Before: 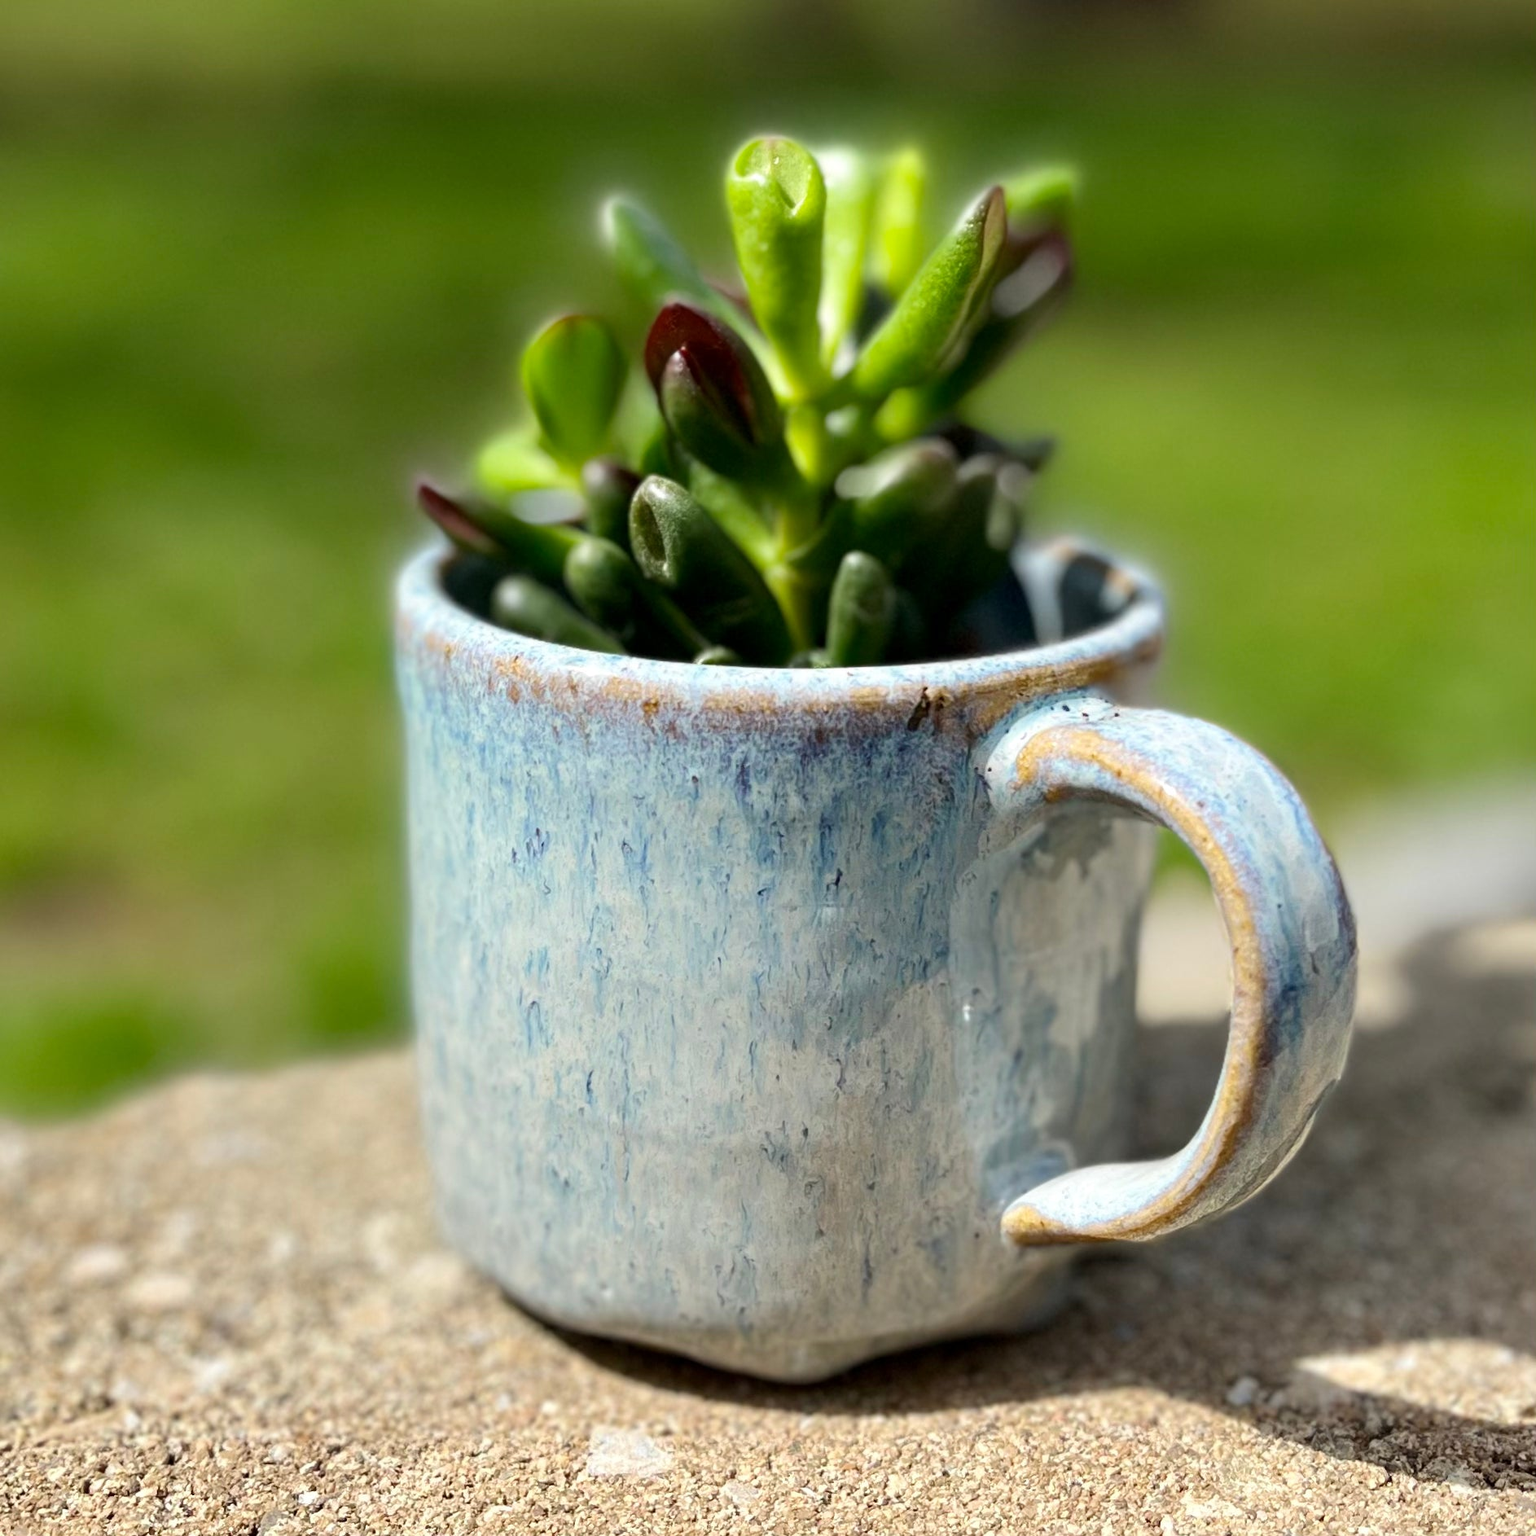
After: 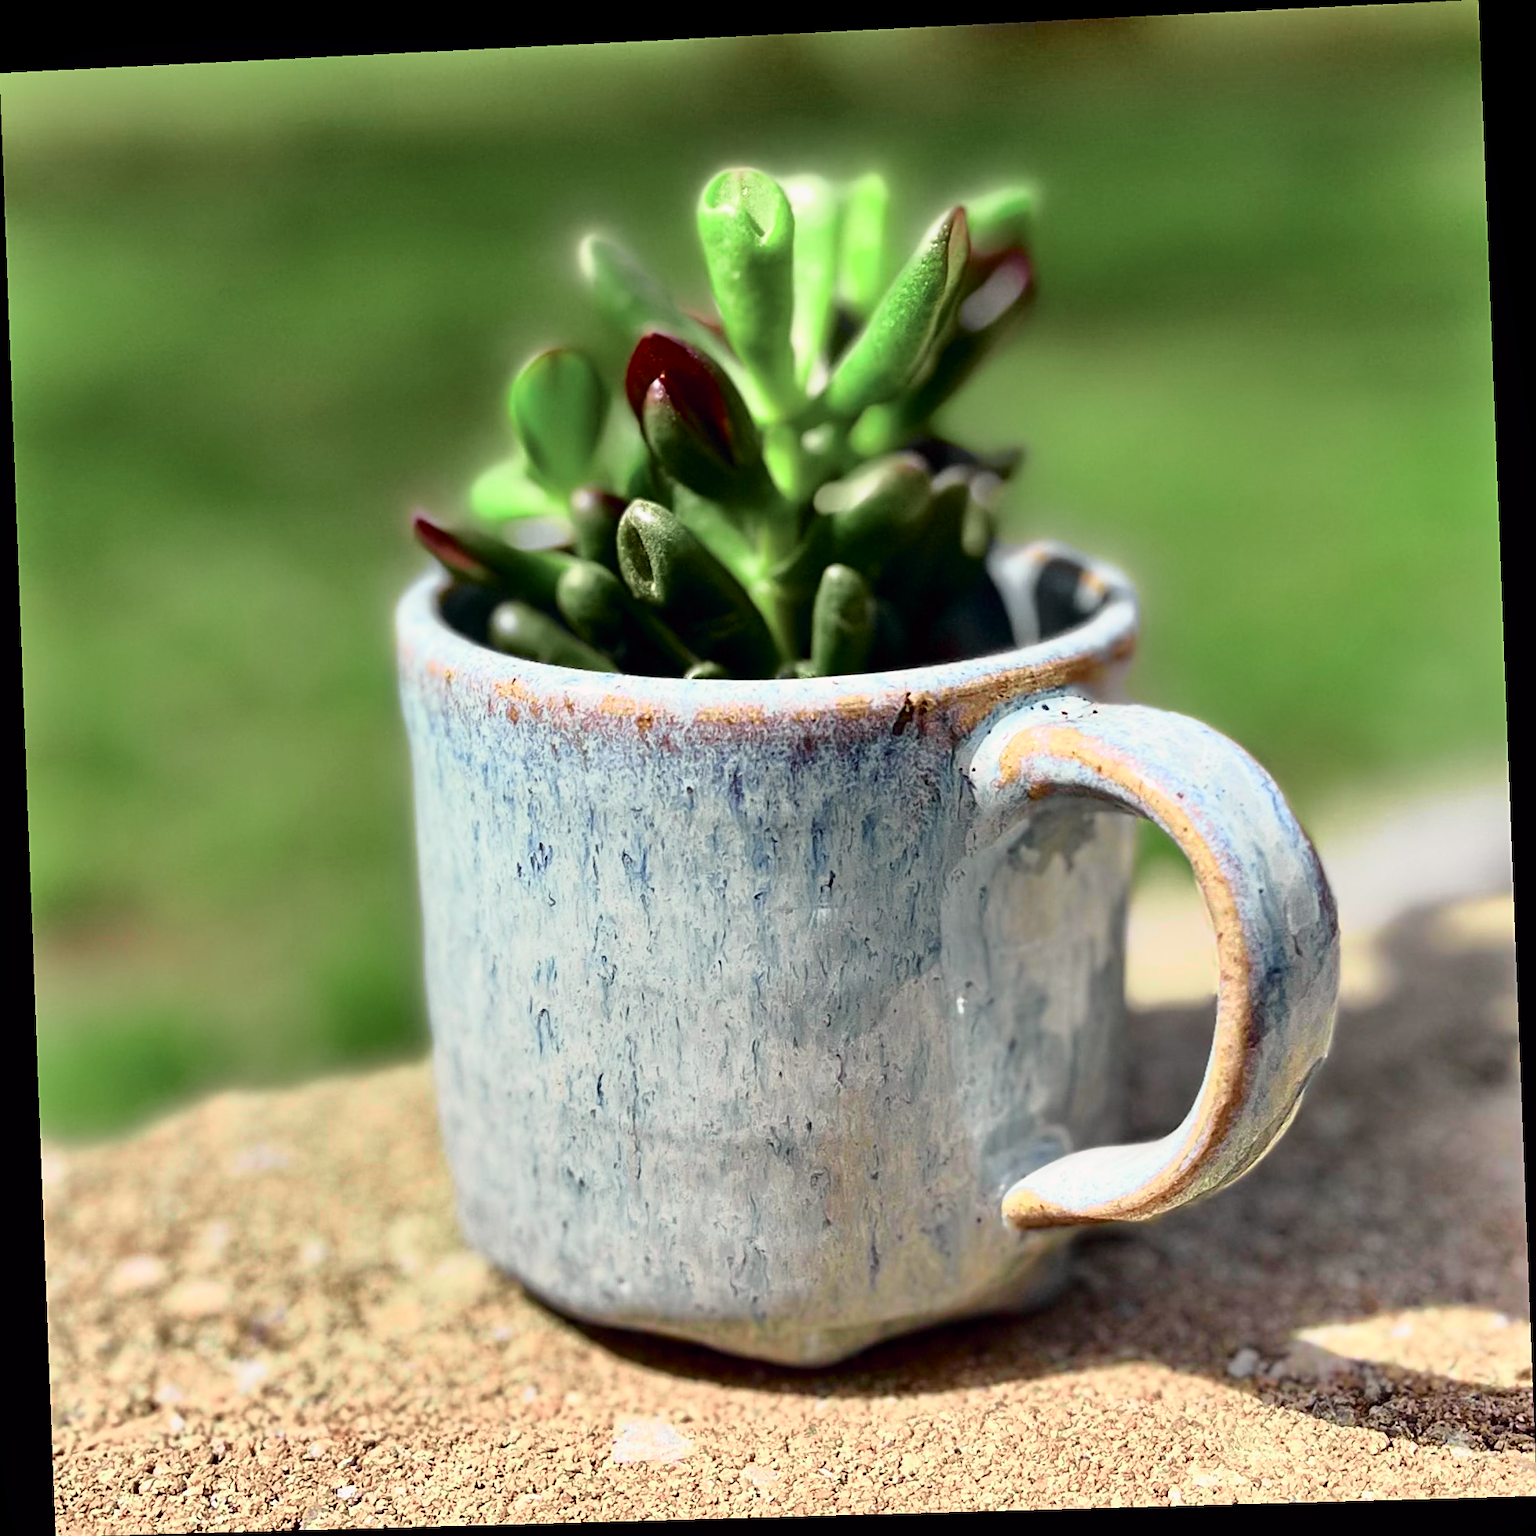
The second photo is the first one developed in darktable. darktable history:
color zones: curves: ch2 [(0, 0.5) (0.143, 0.517) (0.286, 0.571) (0.429, 0.522) (0.571, 0.5) (0.714, 0.5) (0.857, 0.5) (1, 0.5)]
color correction: highlights b* 3
sharpen: on, module defaults
shadows and highlights: low approximation 0.01, soften with gaussian
tone curve: curves: ch0 [(0, 0) (0.105, 0.068) (0.195, 0.162) (0.283, 0.283) (0.384, 0.404) (0.485, 0.531) (0.638, 0.681) (0.795, 0.879) (1, 0.977)]; ch1 [(0, 0) (0.161, 0.092) (0.35, 0.33) (0.379, 0.401) (0.456, 0.469) (0.498, 0.506) (0.521, 0.549) (0.58, 0.624) (0.635, 0.671) (1, 1)]; ch2 [(0, 0) (0.371, 0.362) (0.437, 0.437) (0.483, 0.484) (0.53, 0.515) (0.56, 0.58) (0.622, 0.606) (1, 1)], color space Lab, independent channels, preserve colors none
rotate and perspective: rotation -2.22°, lens shift (horizontal) -0.022, automatic cropping off
